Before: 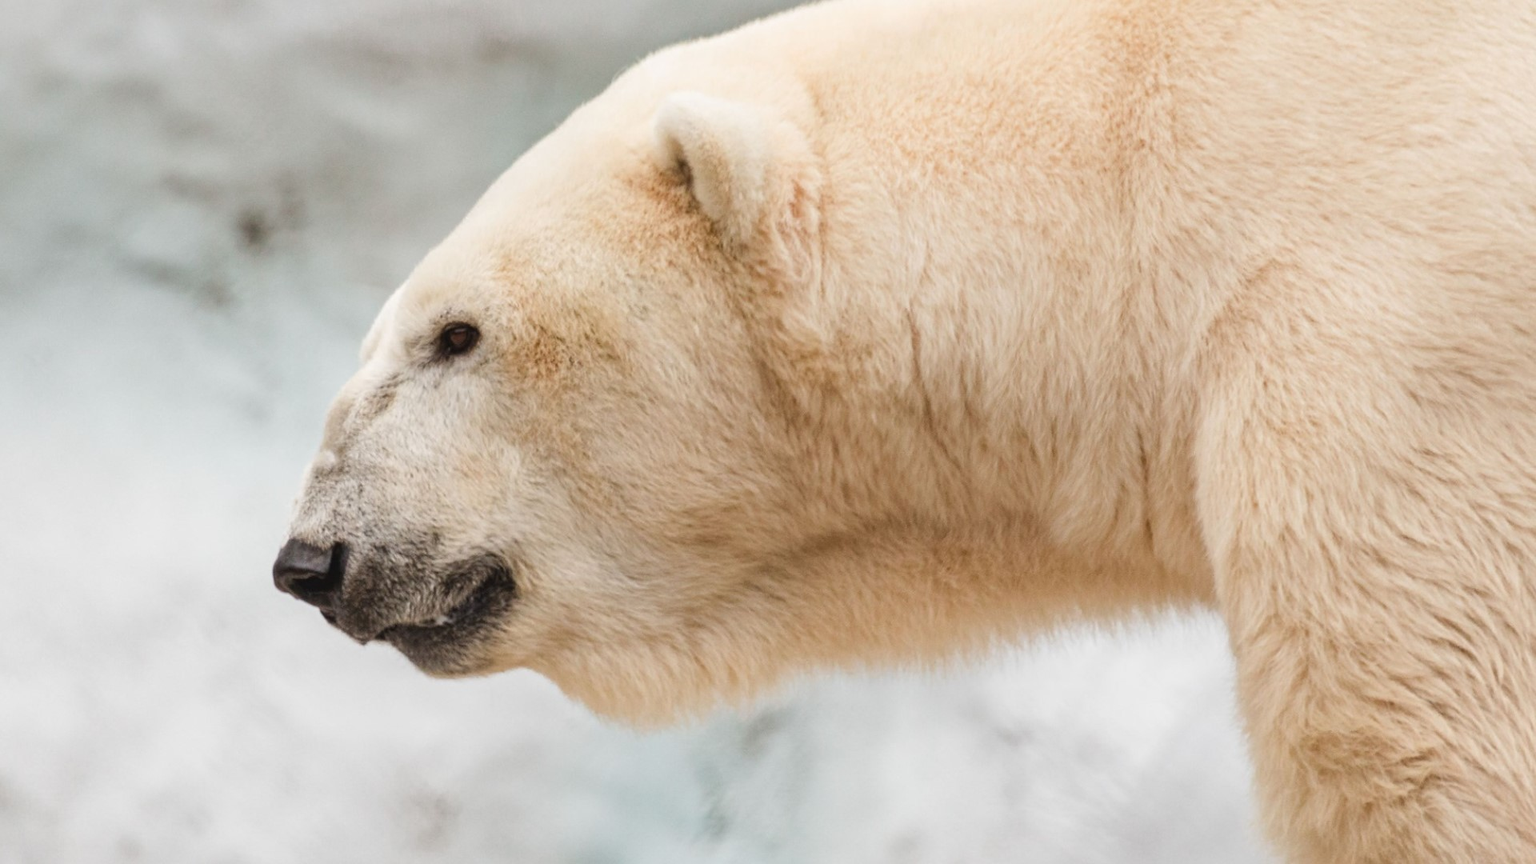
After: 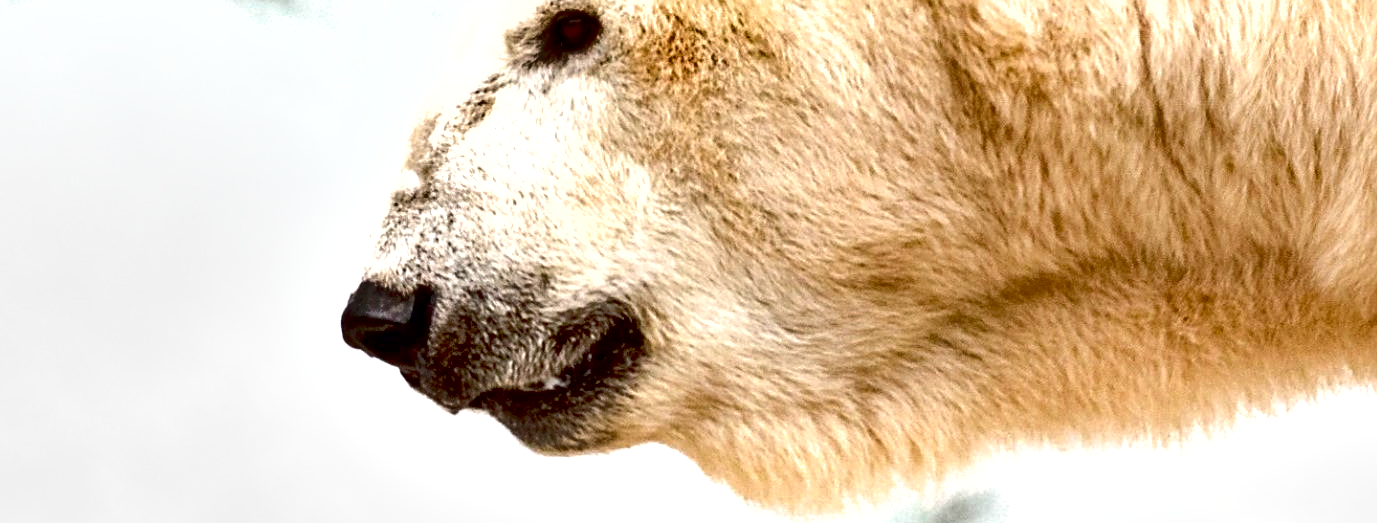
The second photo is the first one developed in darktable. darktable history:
sharpen: on, module defaults
shadows and highlights: soften with gaussian
crop: top 36.36%, right 28.247%, bottom 15.175%
exposure: black level correction 0.036, exposure 0.909 EV, compensate exposure bias true, compensate highlight preservation false
local contrast: mode bilateral grid, contrast 20, coarseness 50, detail 119%, midtone range 0.2
